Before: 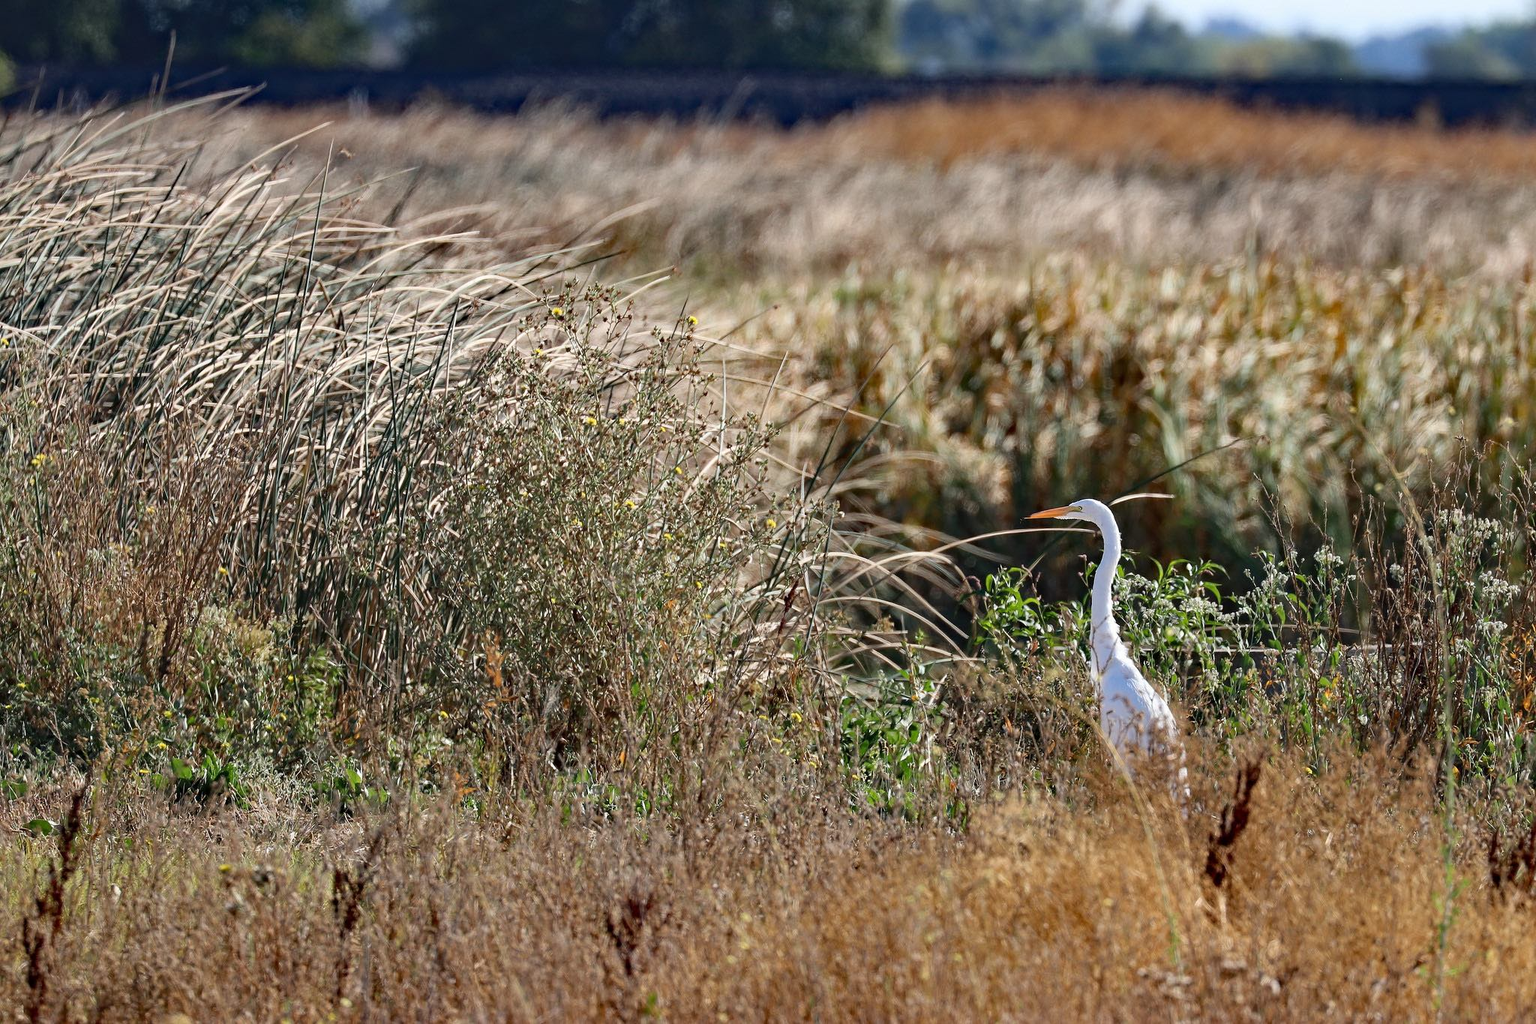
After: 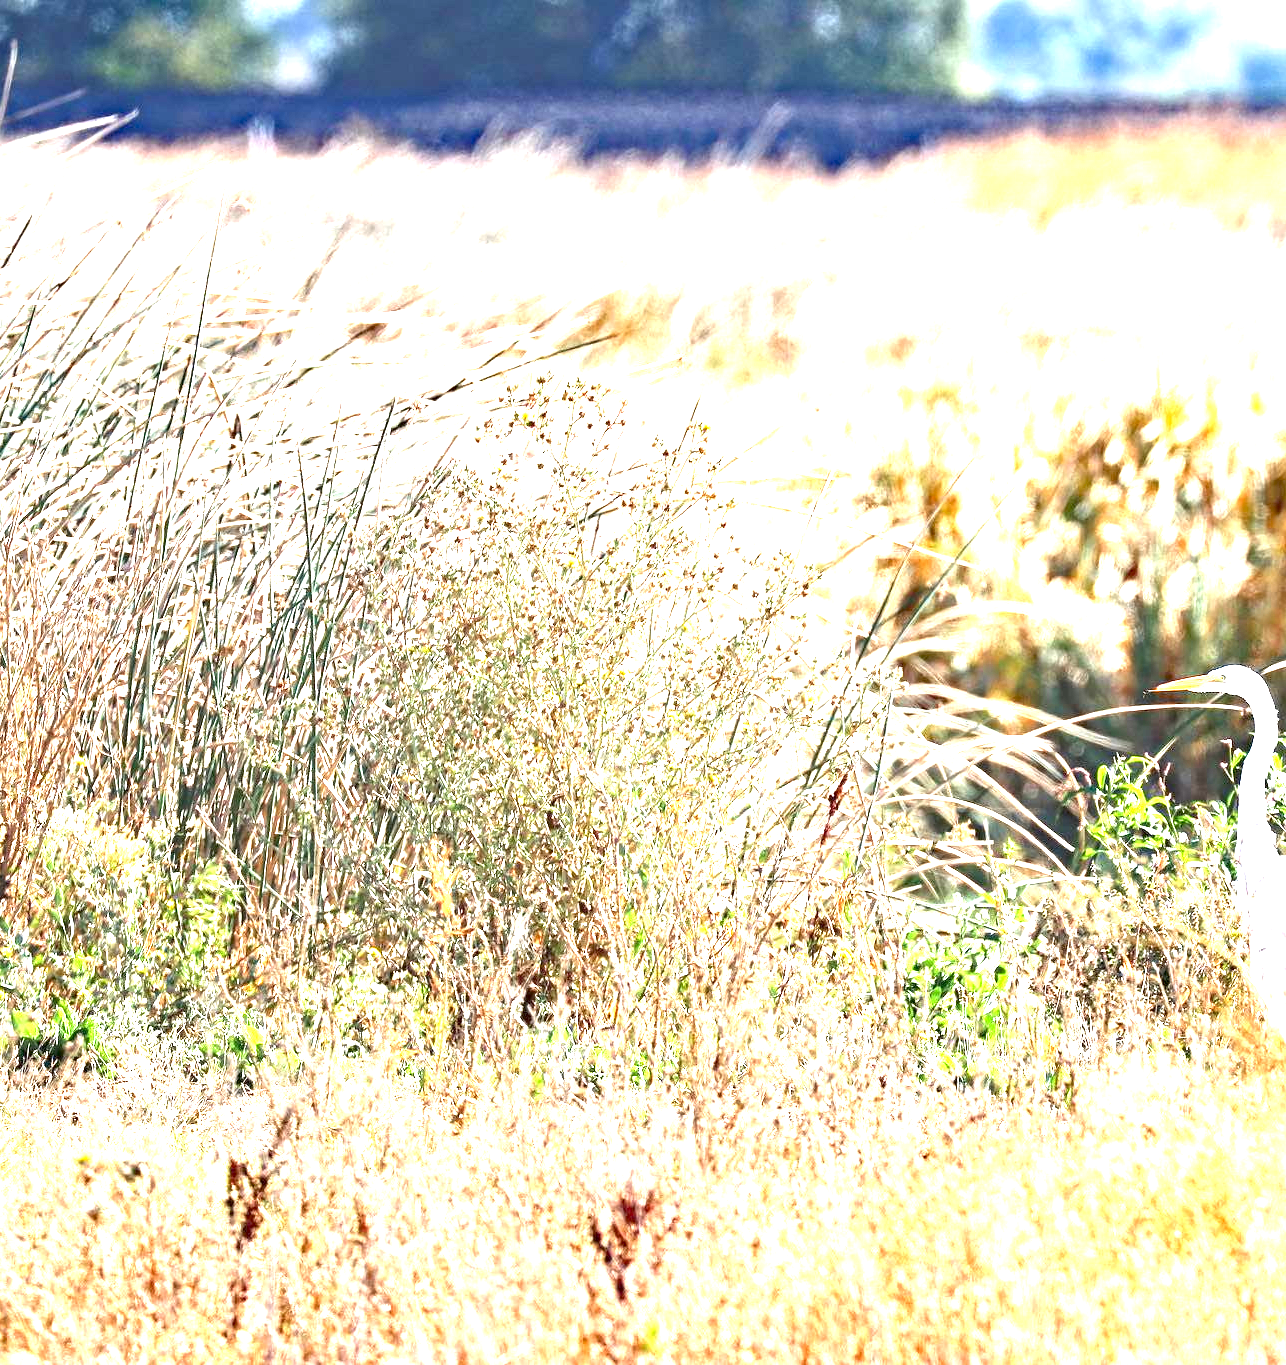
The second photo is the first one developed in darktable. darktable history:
crop: left 10.644%, right 26.528%
exposure: exposure 3 EV, compensate highlight preservation false
